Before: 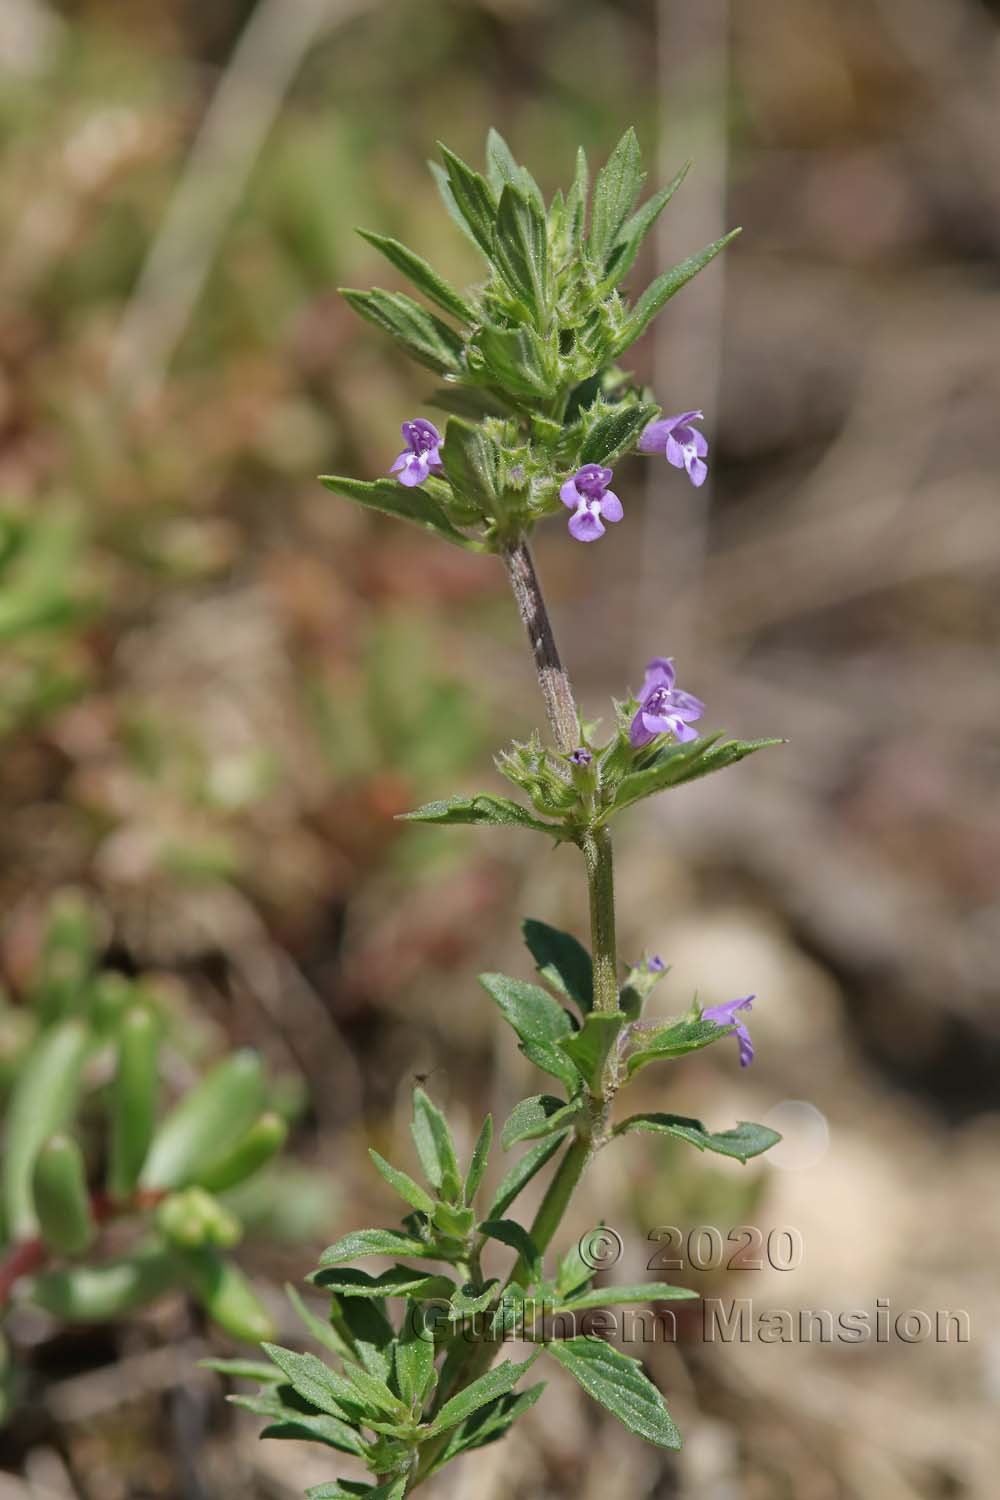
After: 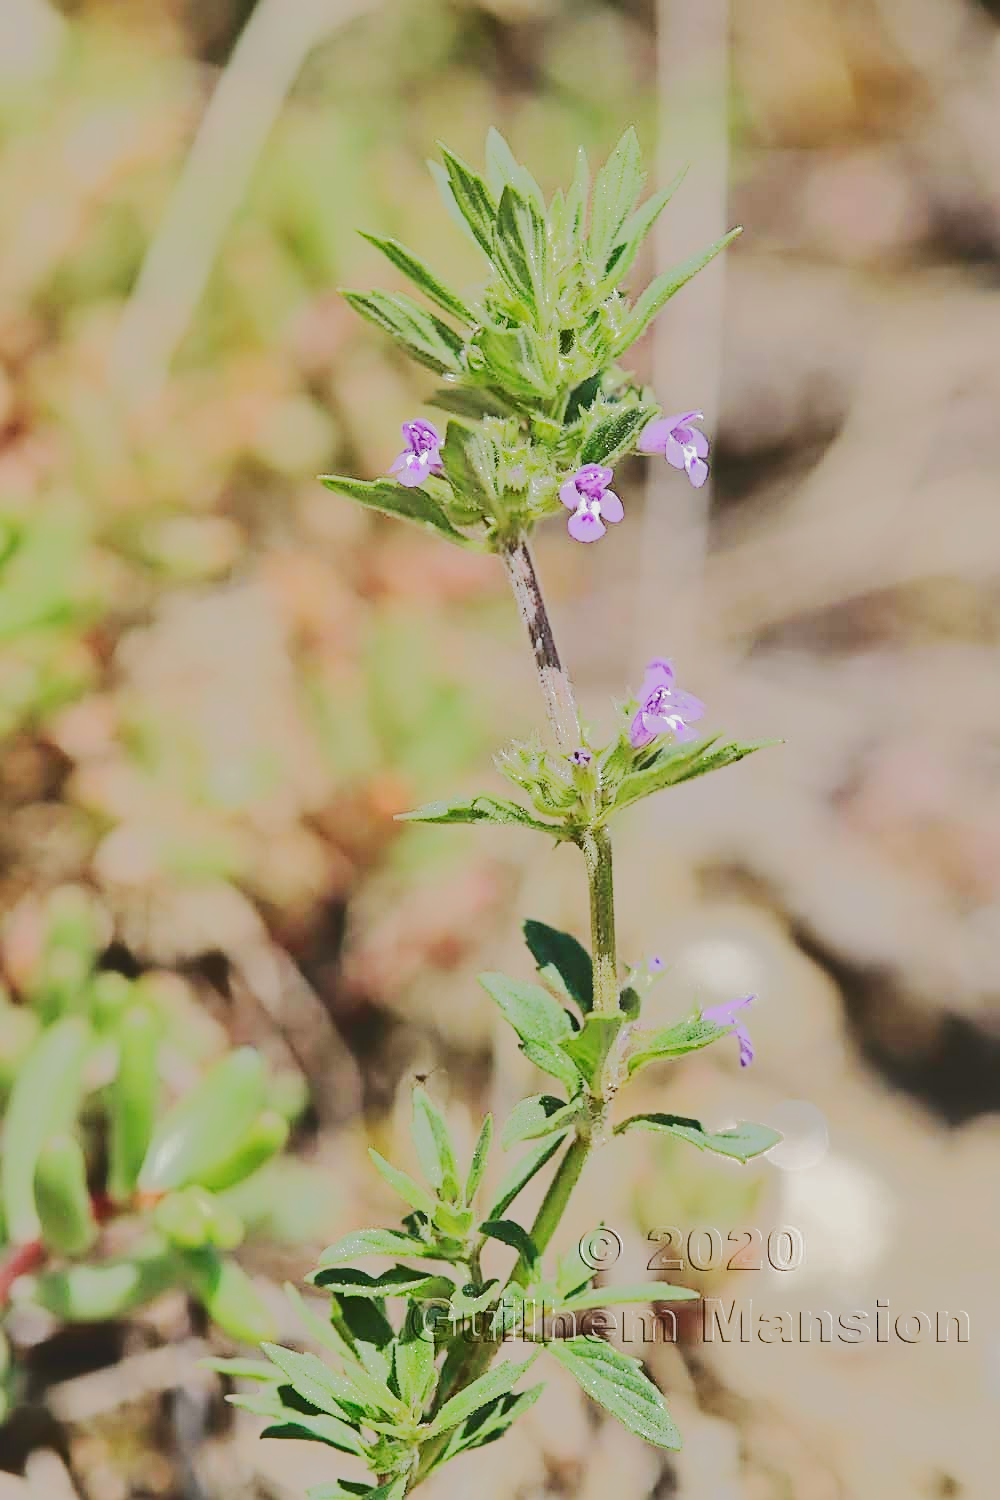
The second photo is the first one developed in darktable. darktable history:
tone curve: curves: ch0 [(0, 0) (0.003, 0.118) (0.011, 0.118) (0.025, 0.122) (0.044, 0.131) (0.069, 0.142) (0.1, 0.155) (0.136, 0.168) (0.177, 0.183) (0.224, 0.216) (0.277, 0.265) (0.335, 0.337) (0.399, 0.415) (0.468, 0.506) (0.543, 0.586) (0.623, 0.665) (0.709, 0.716) (0.801, 0.737) (0.898, 0.744) (1, 1)], color space Lab, independent channels, preserve colors none
base curve: curves: ch0 [(0, 0) (0.025, 0.046) (0.112, 0.277) (0.467, 0.74) (0.814, 0.929) (1, 0.942)], preserve colors none
sharpen: on, module defaults
